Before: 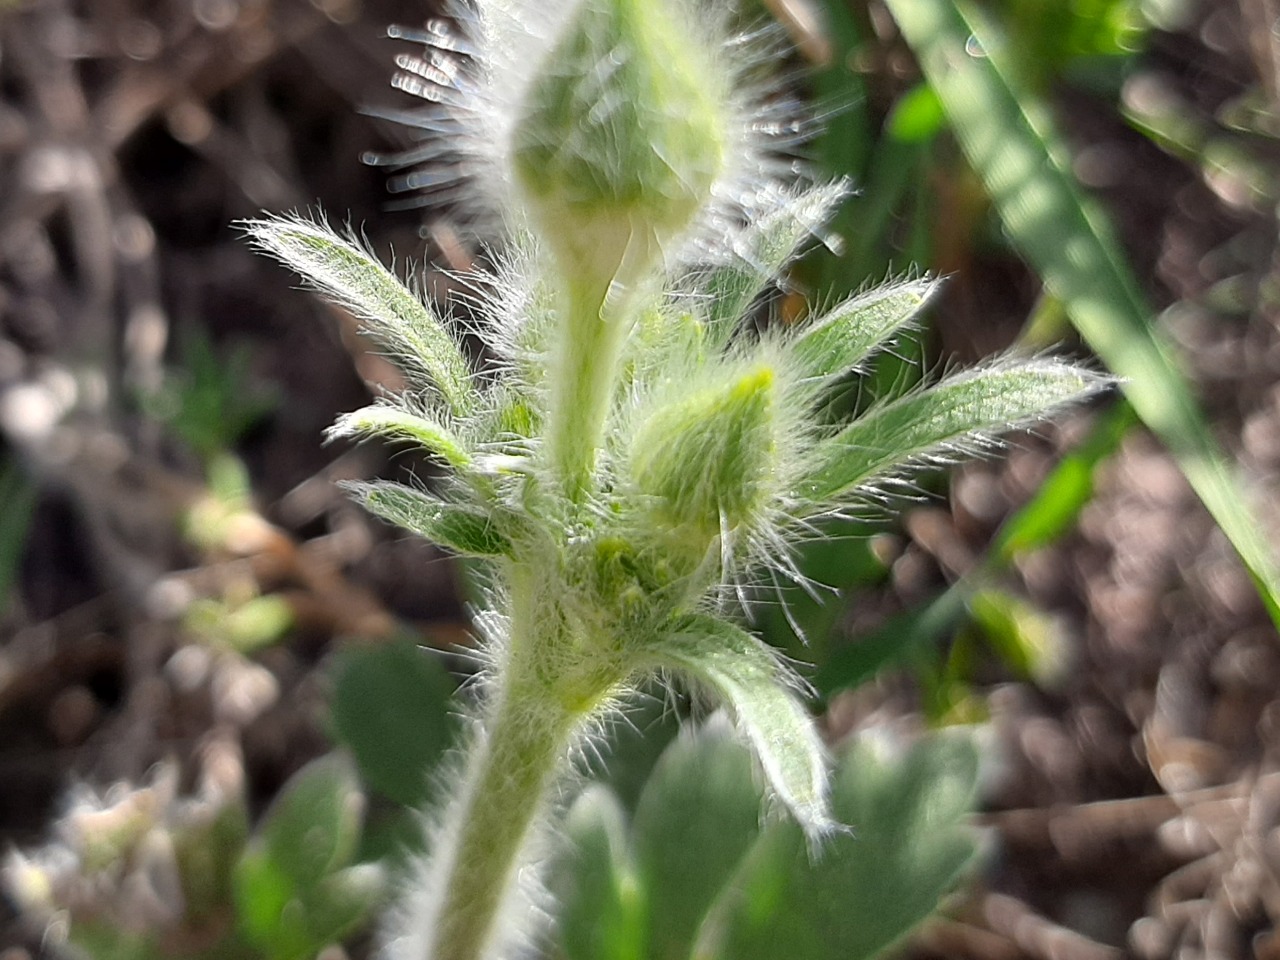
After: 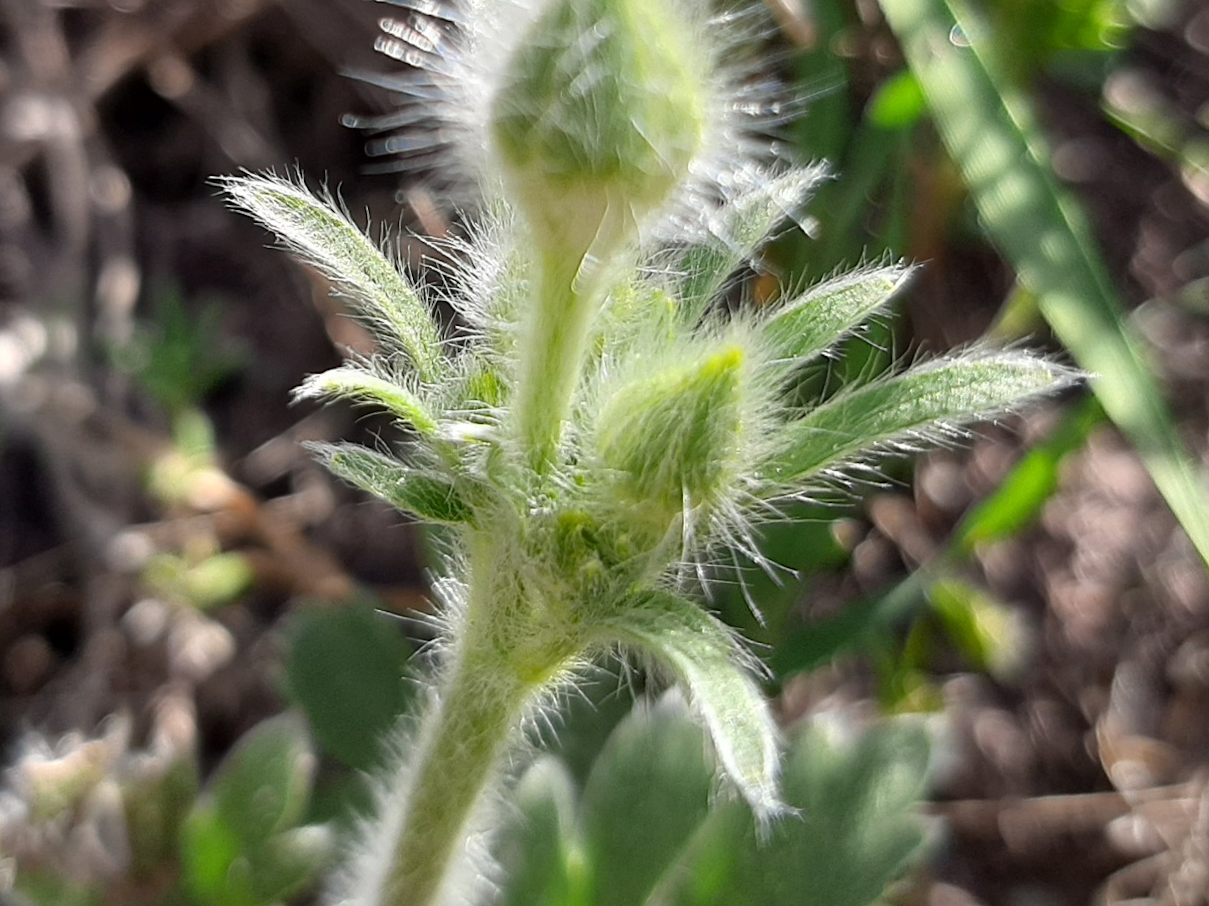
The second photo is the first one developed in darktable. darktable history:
crop and rotate: angle -2.56°
